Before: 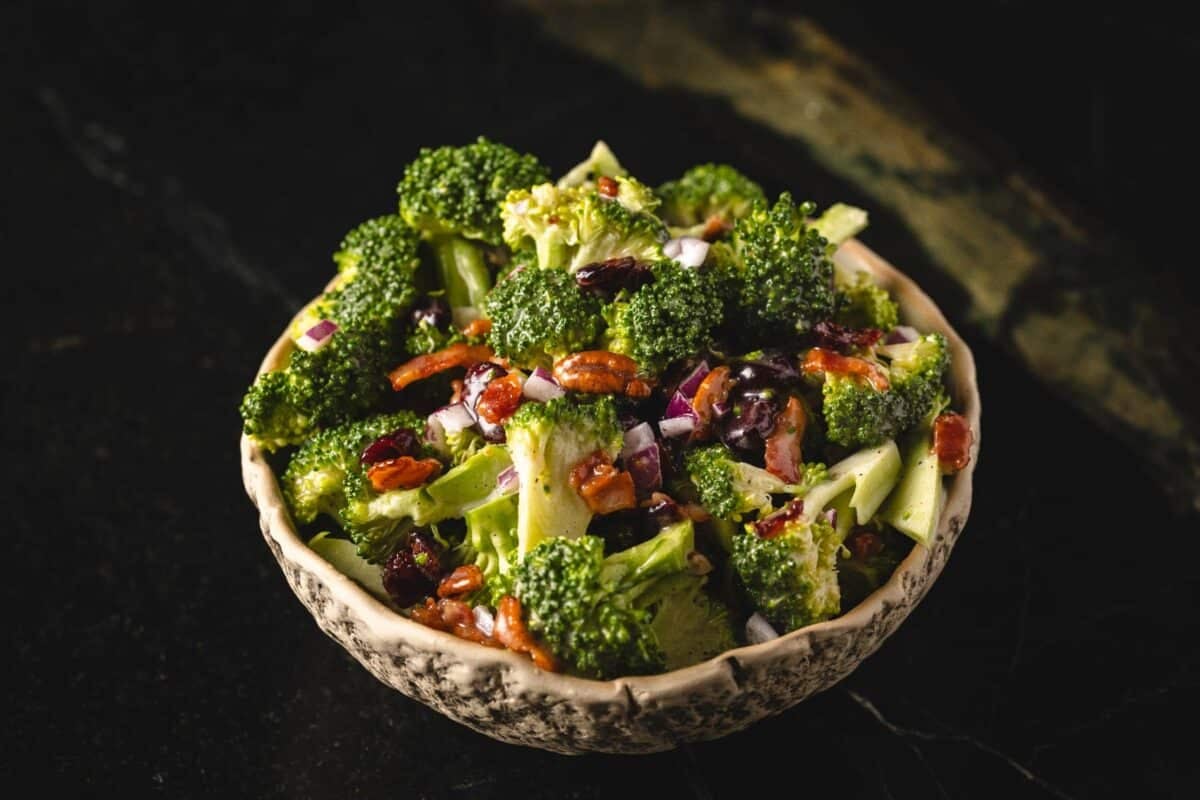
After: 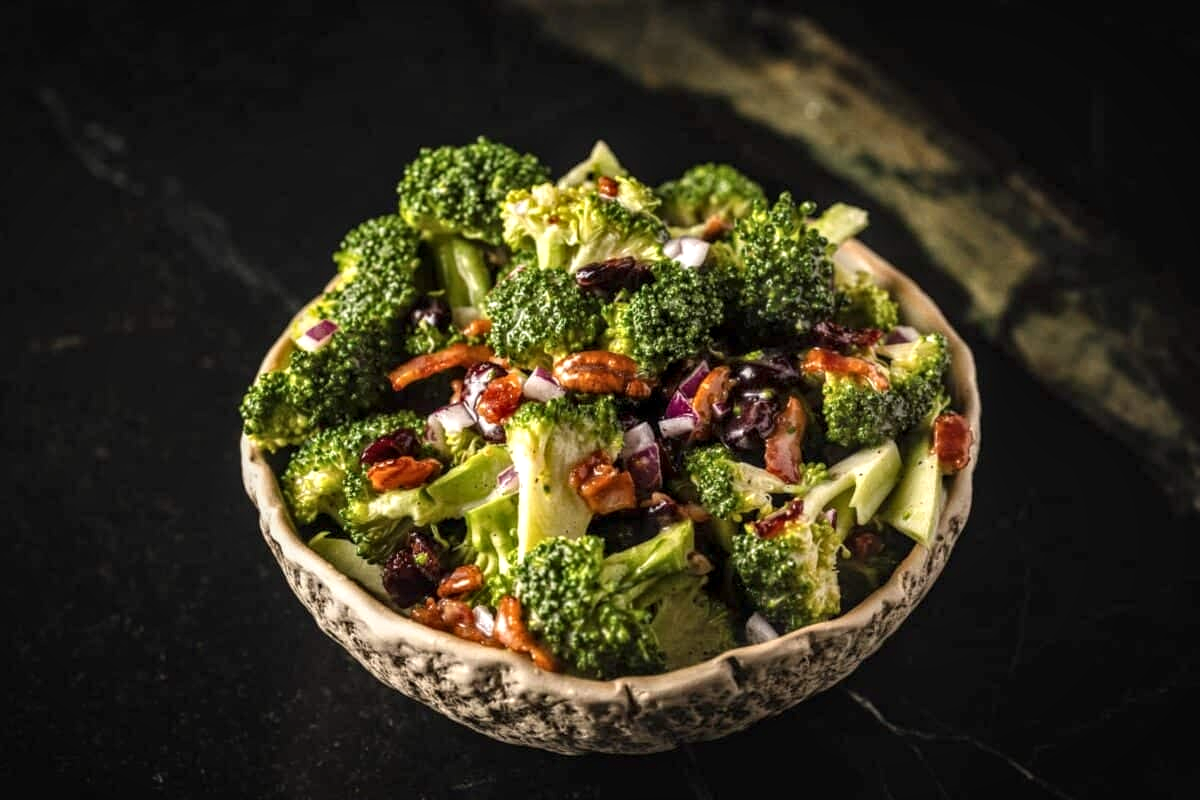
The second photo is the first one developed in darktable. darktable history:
local contrast: highlights 25%, detail 150%
vignetting: automatic ratio true
